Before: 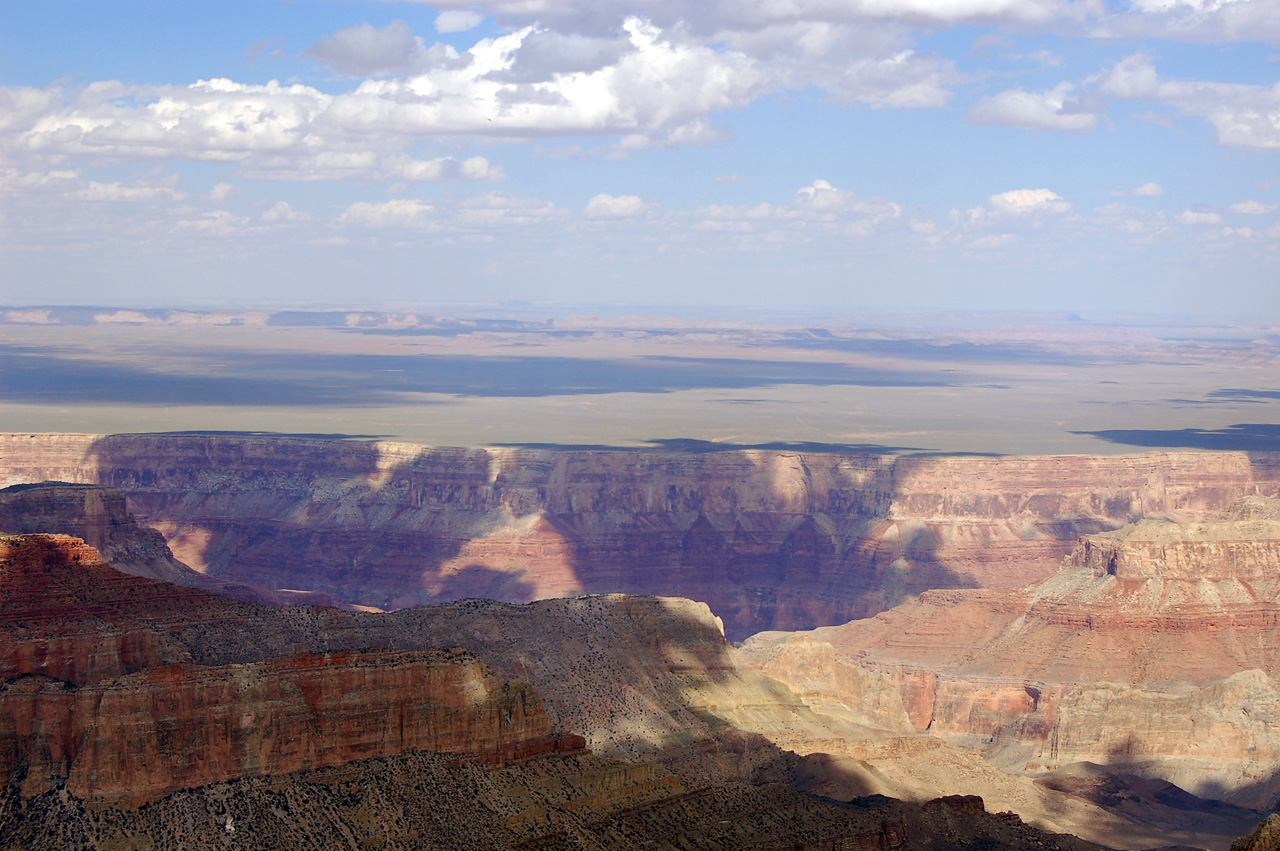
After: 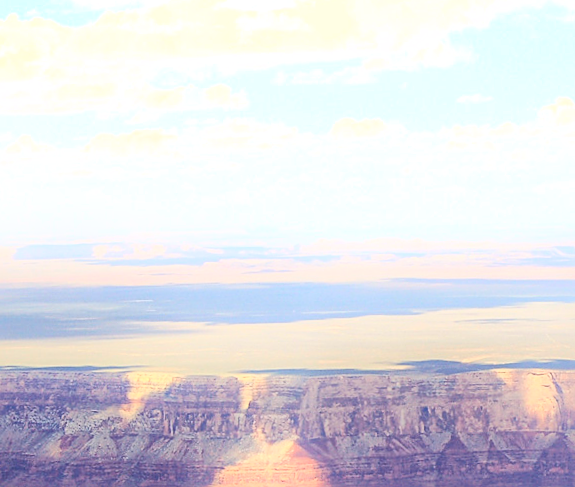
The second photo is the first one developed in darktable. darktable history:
contrast brightness saturation: contrast 0.2, brightness 0.15, saturation 0.14
white balance: red 1.029, blue 0.92
rotate and perspective: rotation -1.77°, lens shift (horizontal) 0.004, automatic cropping off
bloom: size 5%, threshold 95%, strength 15%
sharpen: on, module defaults
exposure: black level correction -0.002, exposure 0.54 EV, compensate highlight preservation false
crop: left 20.248%, top 10.86%, right 35.675%, bottom 34.321%
global tonemap: drago (1, 100), detail 1
